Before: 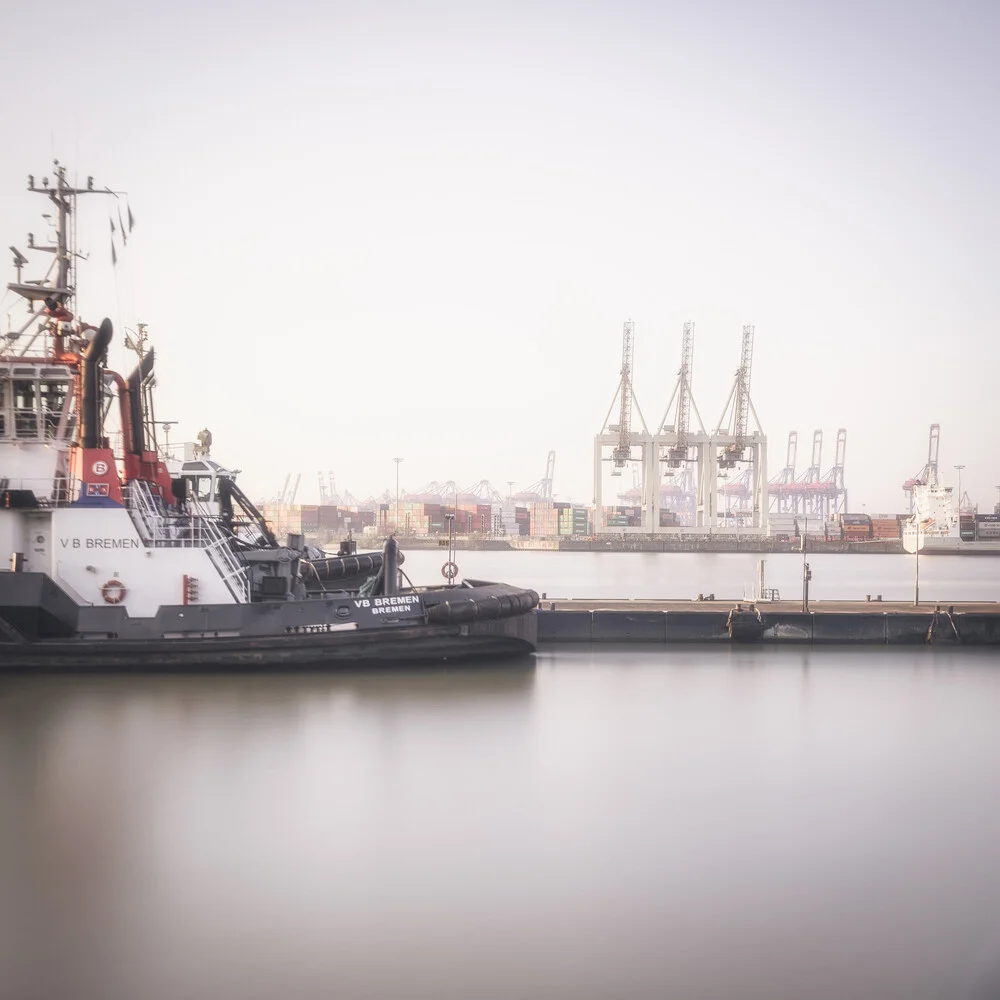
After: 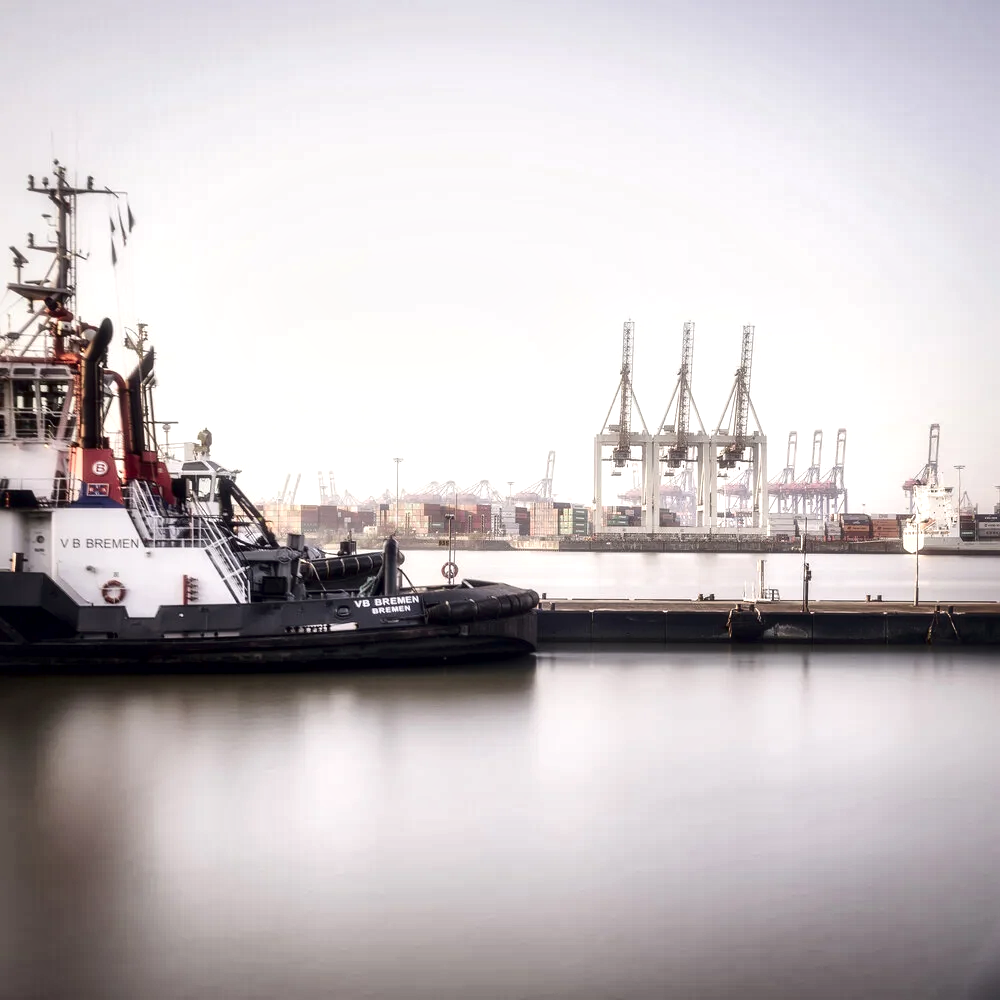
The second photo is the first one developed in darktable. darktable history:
rgb curve: curves: ch0 [(0, 0) (0.175, 0.154) (0.785, 0.663) (1, 1)]
local contrast: mode bilateral grid, contrast 44, coarseness 69, detail 214%, midtone range 0.2
contrast brightness saturation: contrast 0.32, brightness -0.08, saturation 0.17
exposure: exposure 0.014 EV, compensate highlight preservation false
